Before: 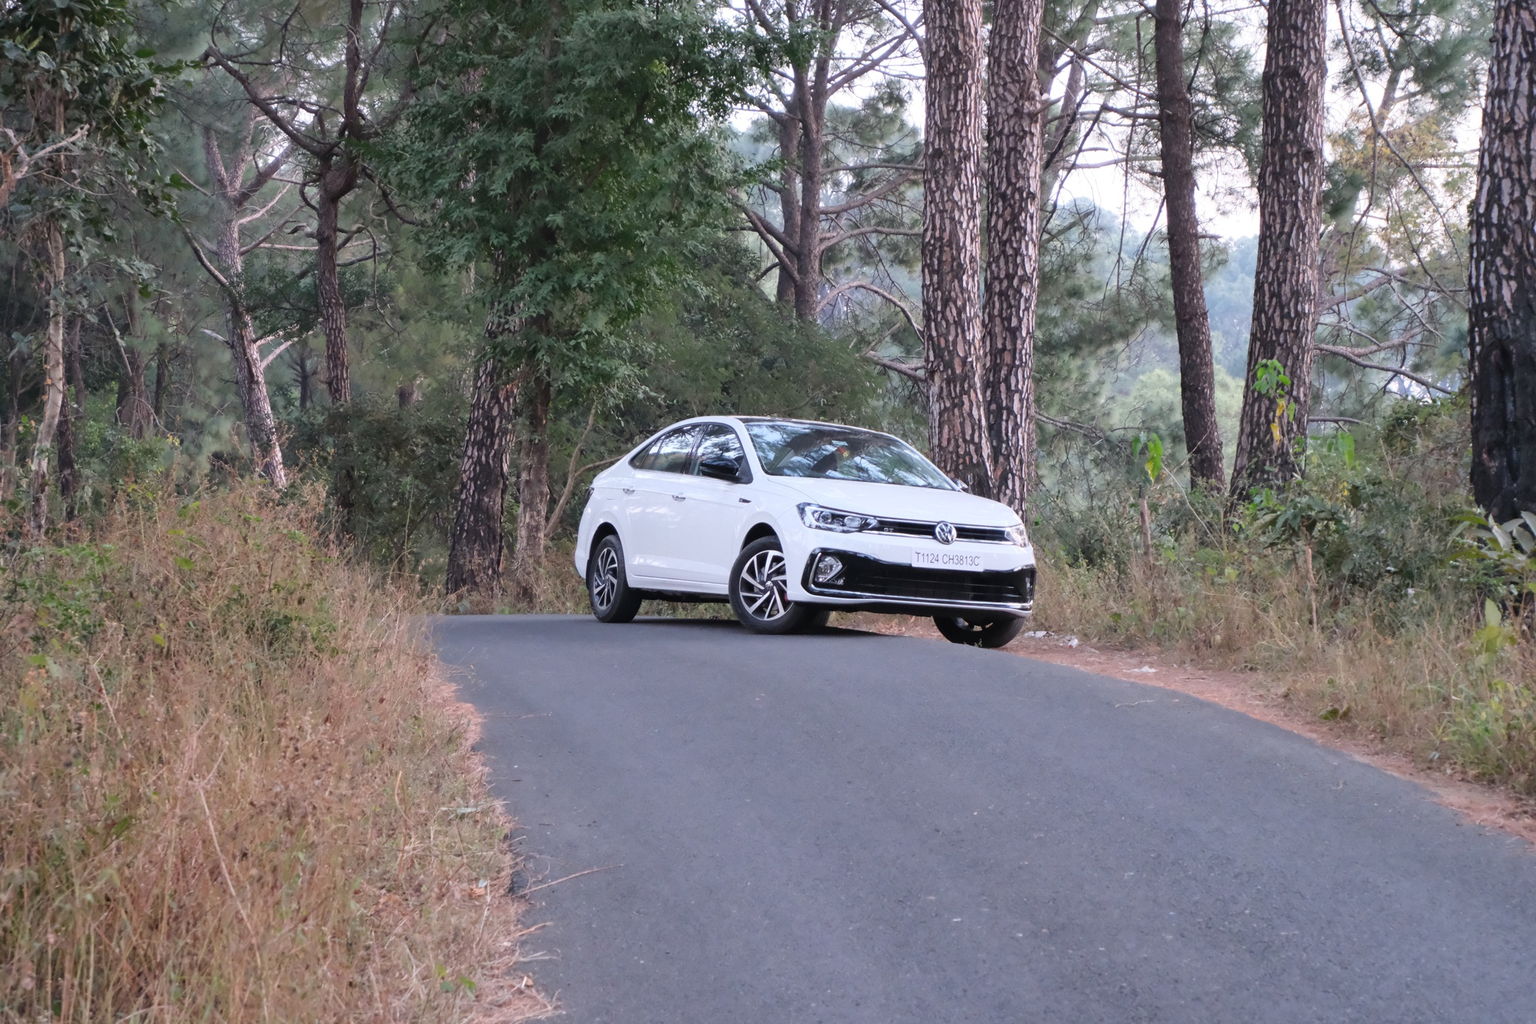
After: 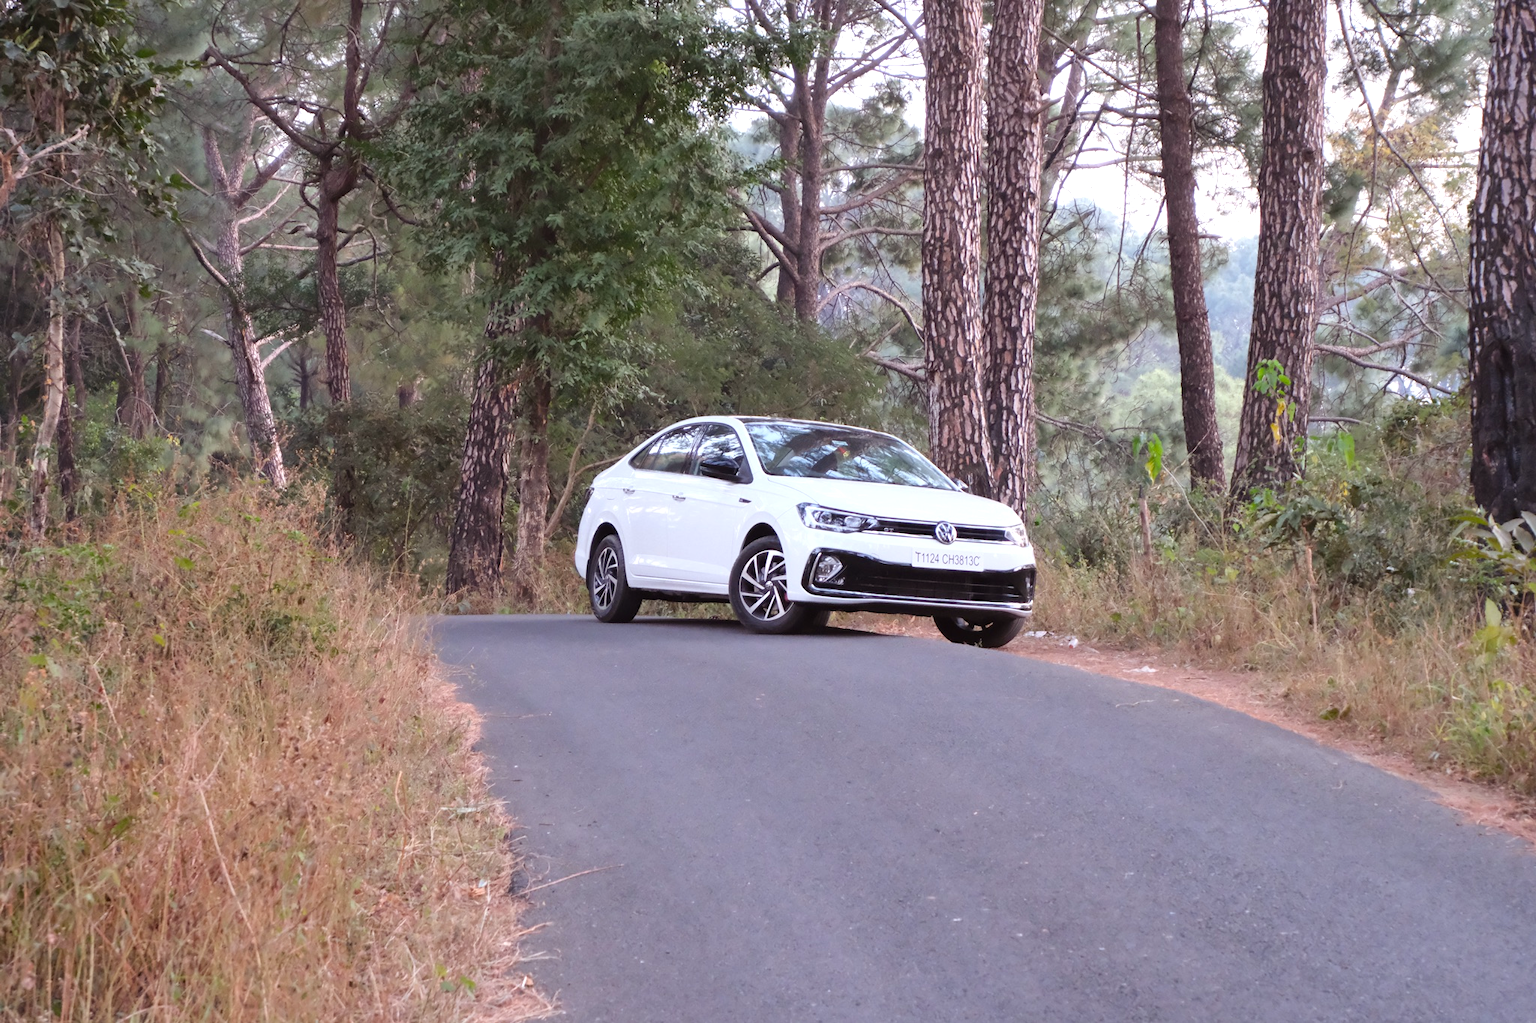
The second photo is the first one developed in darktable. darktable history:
exposure: exposure 0.297 EV, compensate highlight preservation false
color balance rgb: shadows lift › hue 86.17°, power › chroma 1.047%, power › hue 26.48°, perceptual saturation grading › global saturation 1.566%, perceptual saturation grading › highlights -2.896%, perceptual saturation grading › mid-tones 3.369%, perceptual saturation grading › shadows 8.235%, global vibrance 15.479%
